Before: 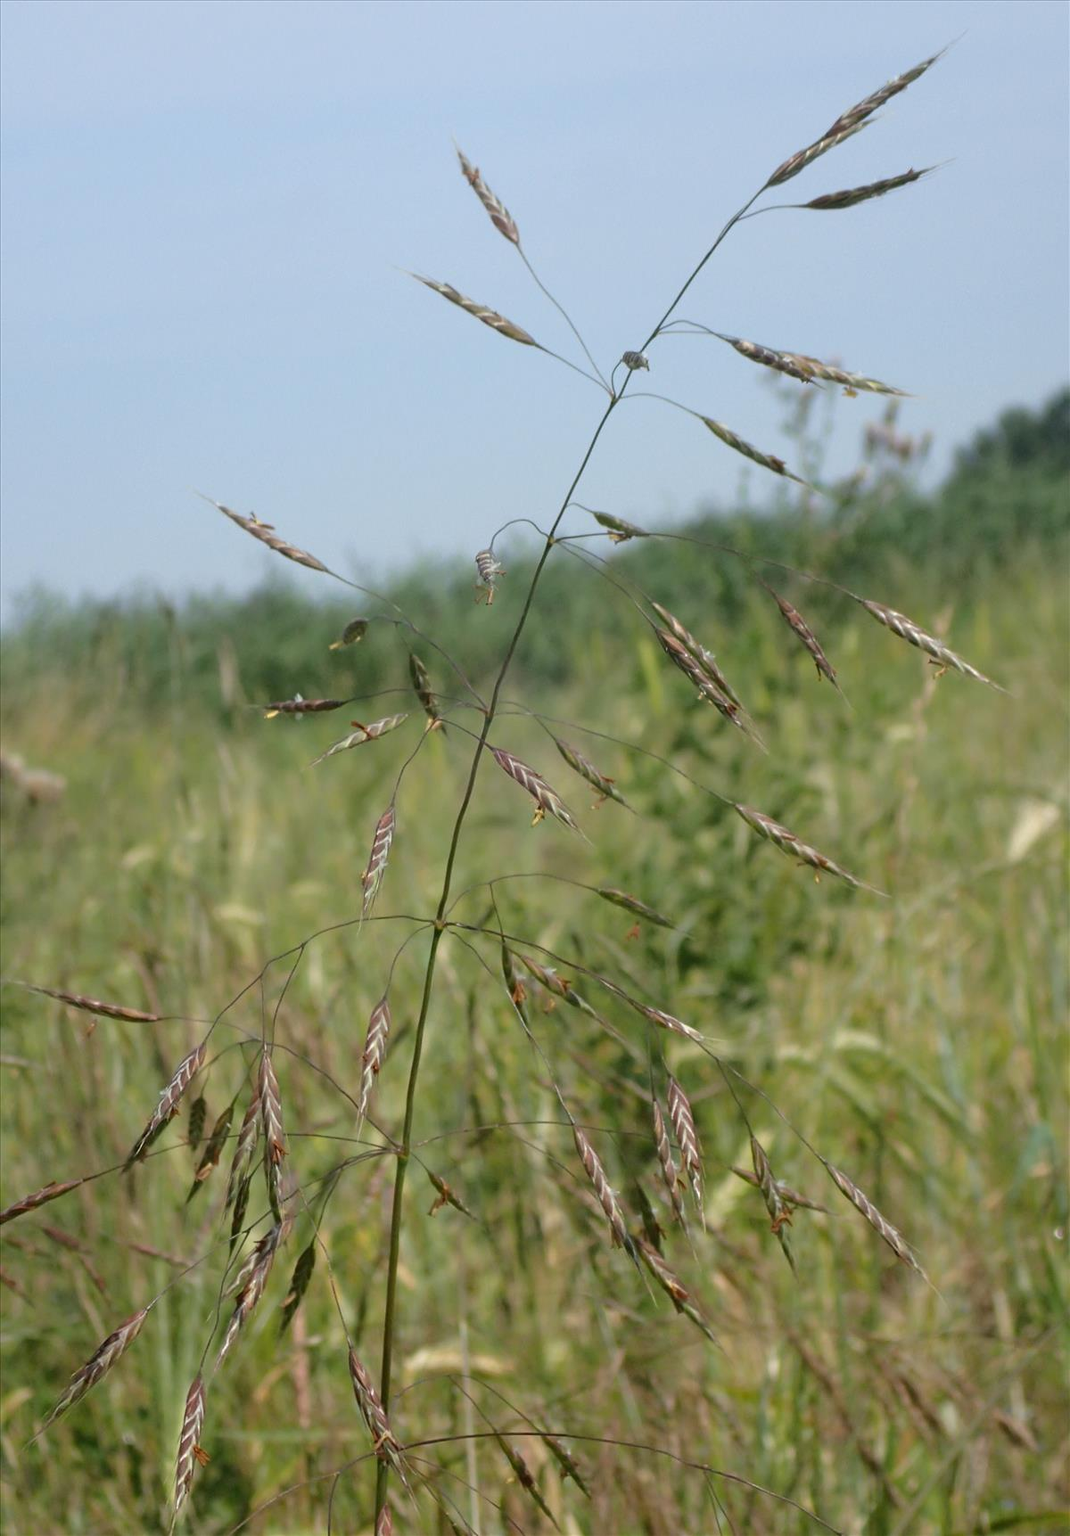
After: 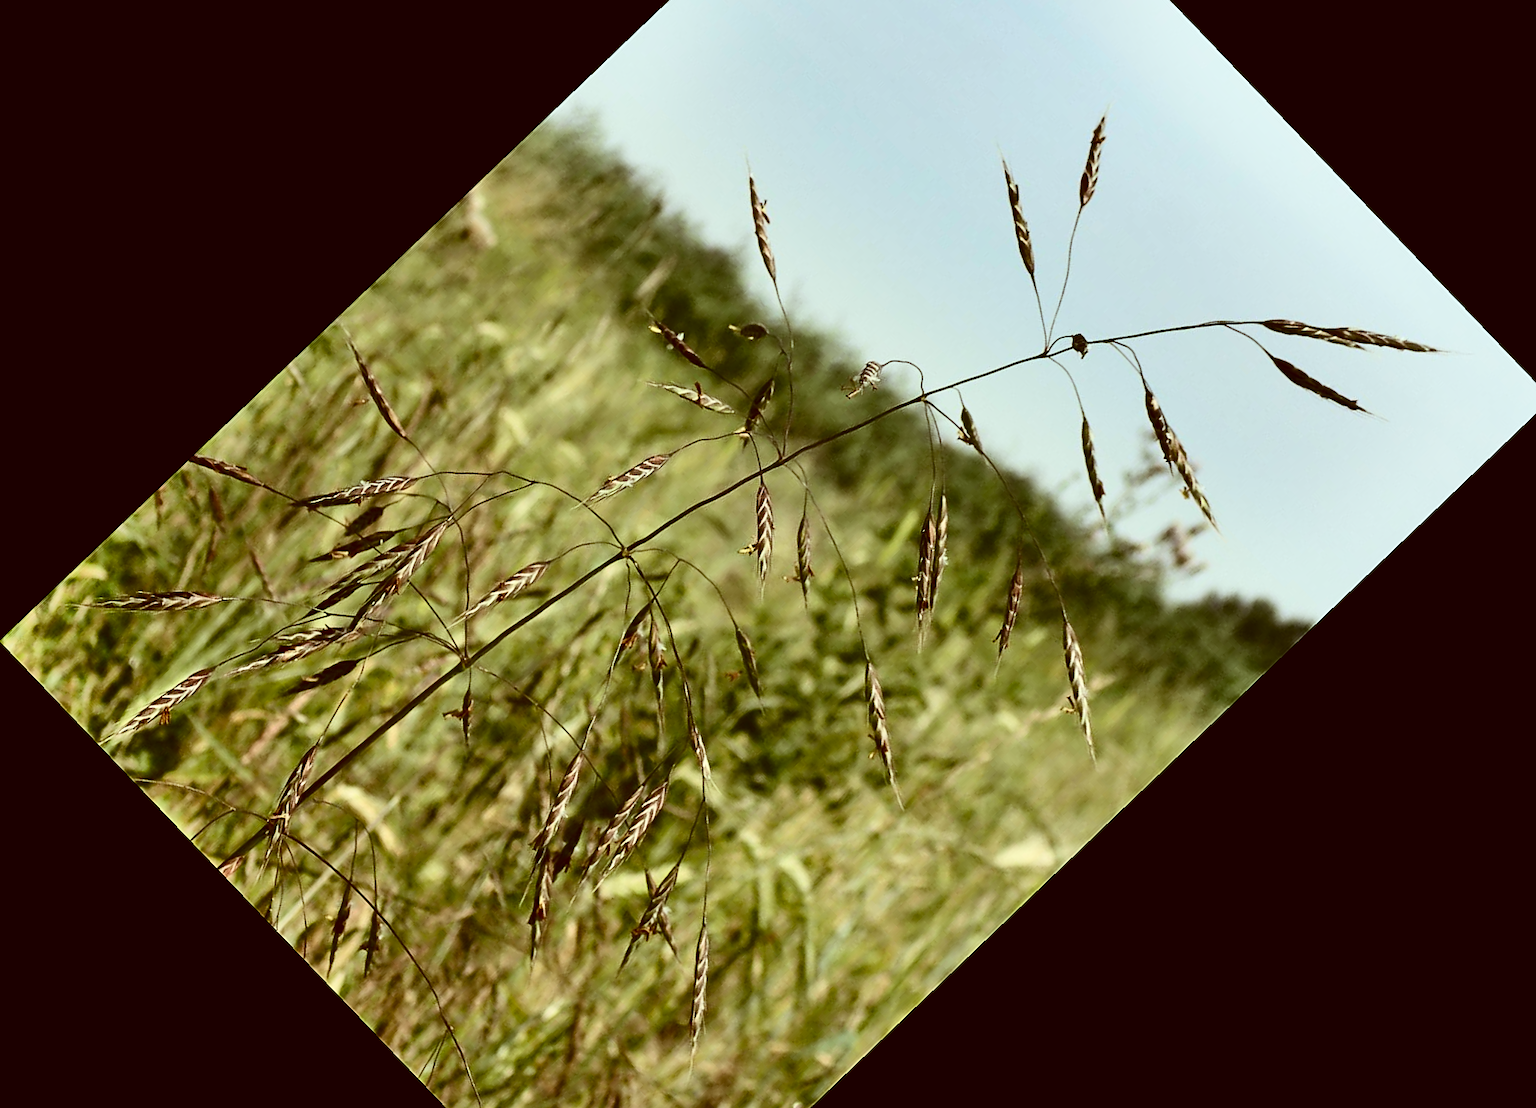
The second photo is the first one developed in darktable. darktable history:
sharpen: on, module defaults
exposure: compensate highlight preservation false
shadows and highlights: shadows 60, highlights -60.23, soften with gaussian
crop and rotate: angle -46.26°, top 16.234%, right 0.912%, bottom 11.704%
contrast brightness saturation: contrast 0.5, saturation -0.1
color correction: highlights a* -5.3, highlights b* 9.8, shadows a* 9.8, shadows b* 24.26
